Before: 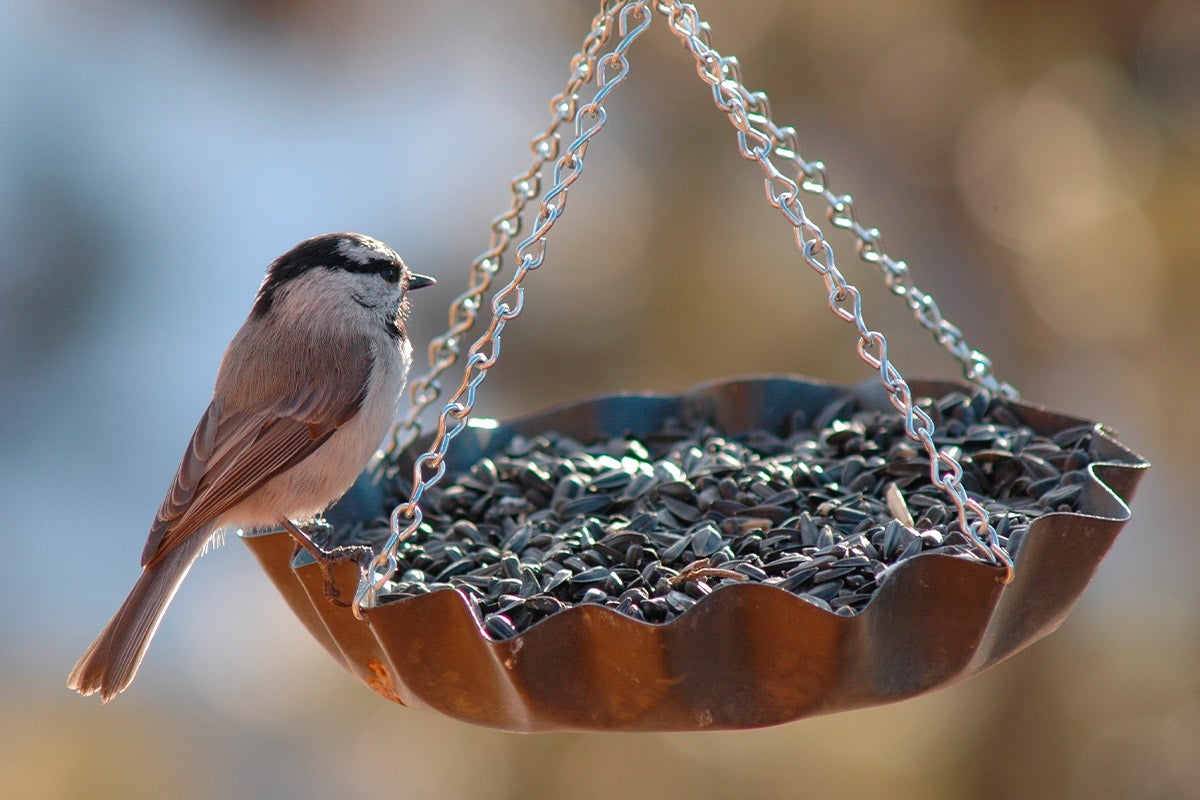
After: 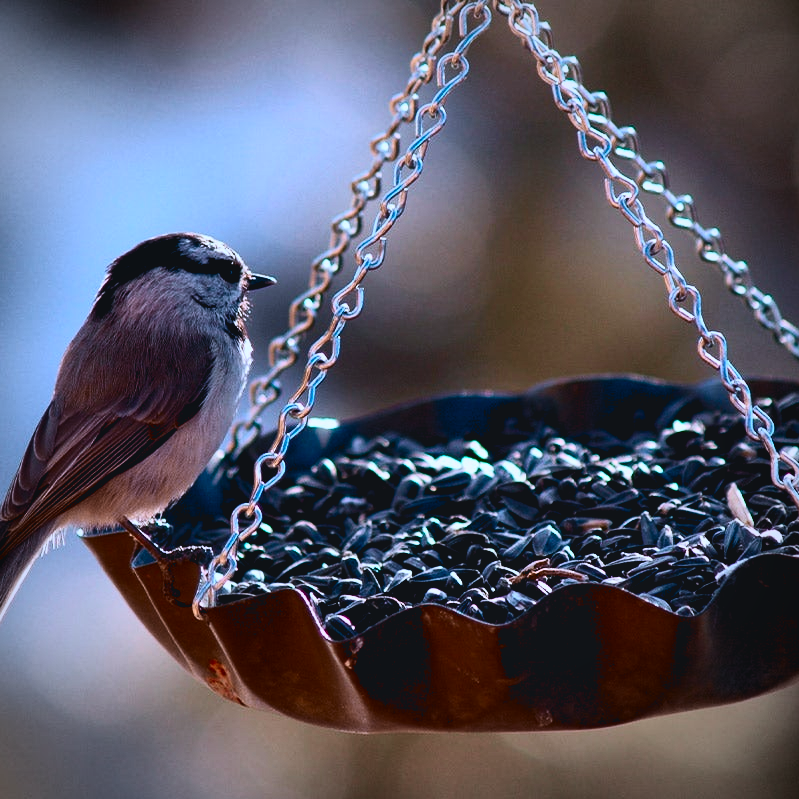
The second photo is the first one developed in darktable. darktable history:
crop and rotate: left 13.342%, right 19.991%
tone curve: curves: ch0 [(0, 0.045) (0.155, 0.169) (0.46, 0.466) (0.751, 0.788) (1, 0.961)]; ch1 [(0, 0) (0.43, 0.408) (0.472, 0.469) (0.505, 0.503) (0.553, 0.563) (0.592, 0.581) (0.631, 0.625) (1, 1)]; ch2 [(0, 0) (0.505, 0.495) (0.55, 0.557) (0.583, 0.573) (1, 1)], color space Lab, independent channels, preserve colors none
contrast brightness saturation: contrast 0.19, brightness -0.24, saturation 0.11
vignetting: automatic ratio true
color calibration: illuminant custom, x 0.373, y 0.388, temperature 4269.97 K
rgb levels: levels [[0.034, 0.472, 0.904], [0, 0.5, 1], [0, 0.5, 1]]
shadows and highlights: shadows 43.71, white point adjustment -1.46, soften with gaussian
